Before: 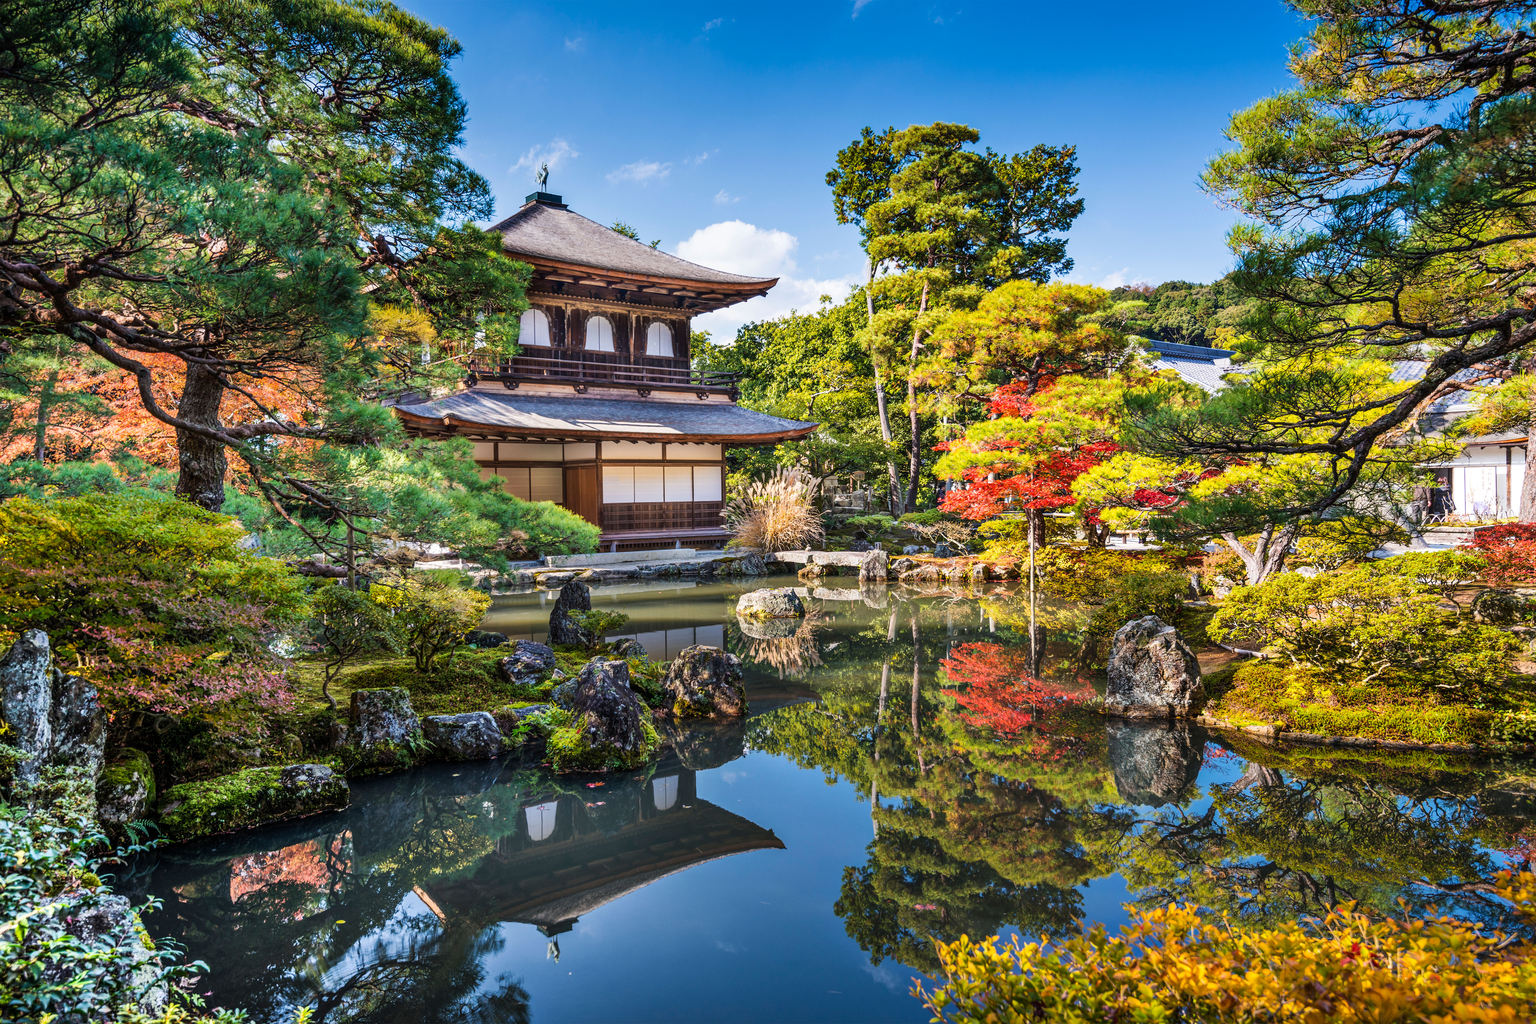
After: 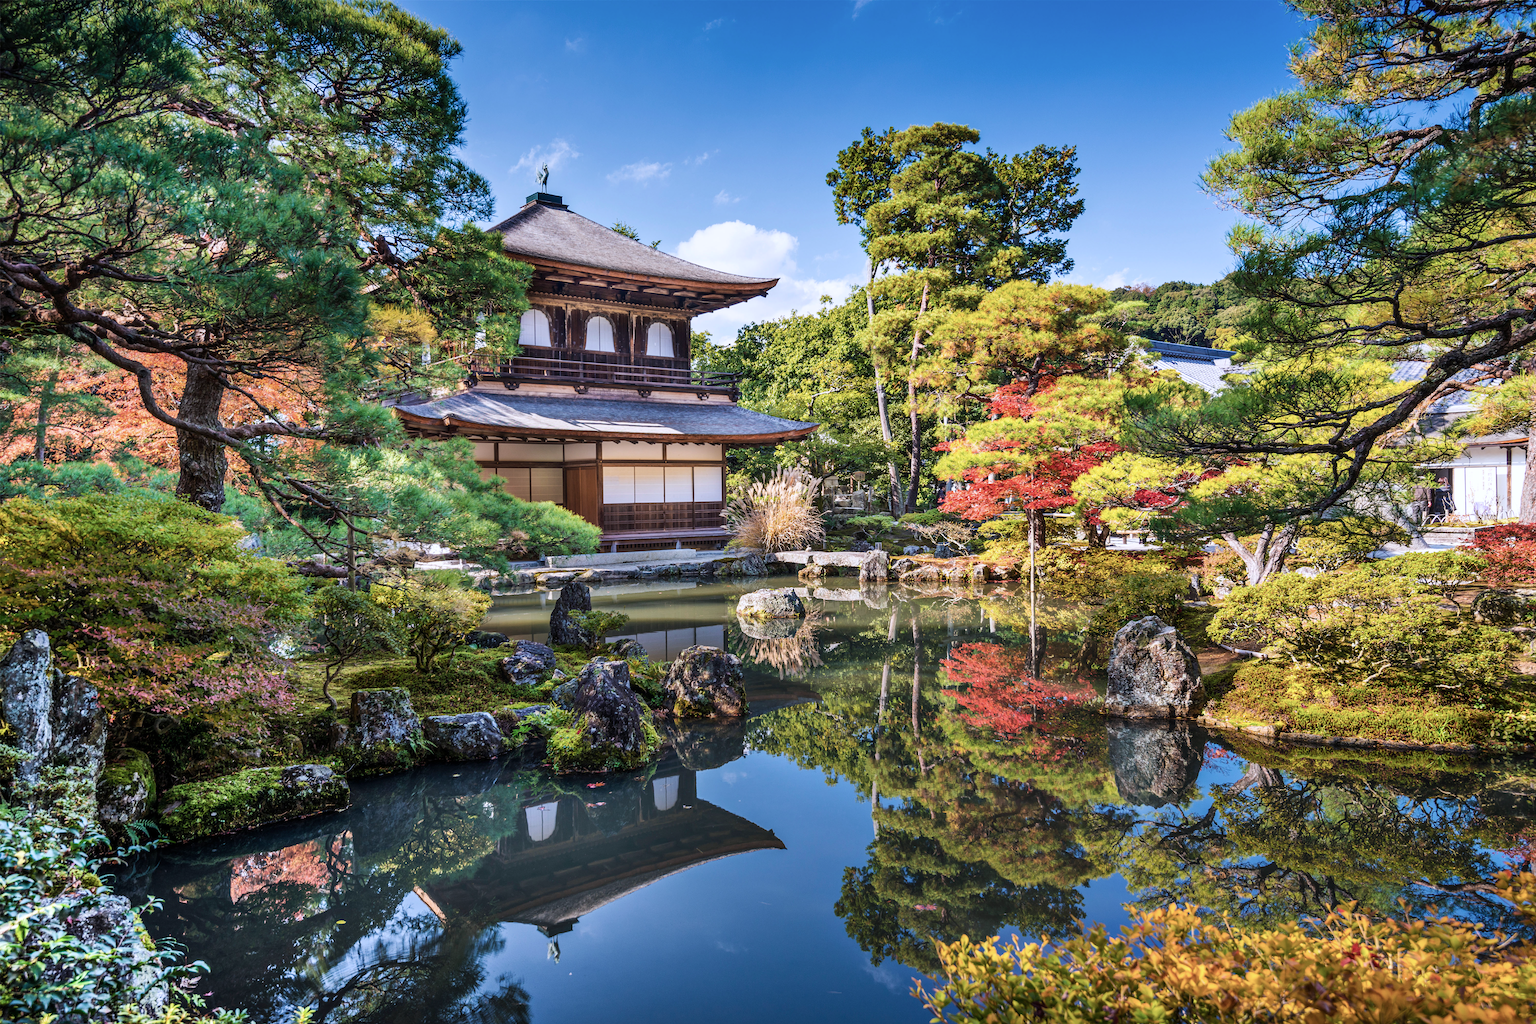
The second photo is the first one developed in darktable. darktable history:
color calibration: illuminant as shot in camera, x 0.358, y 0.373, temperature 4628.91 K, gamut compression 2.99
